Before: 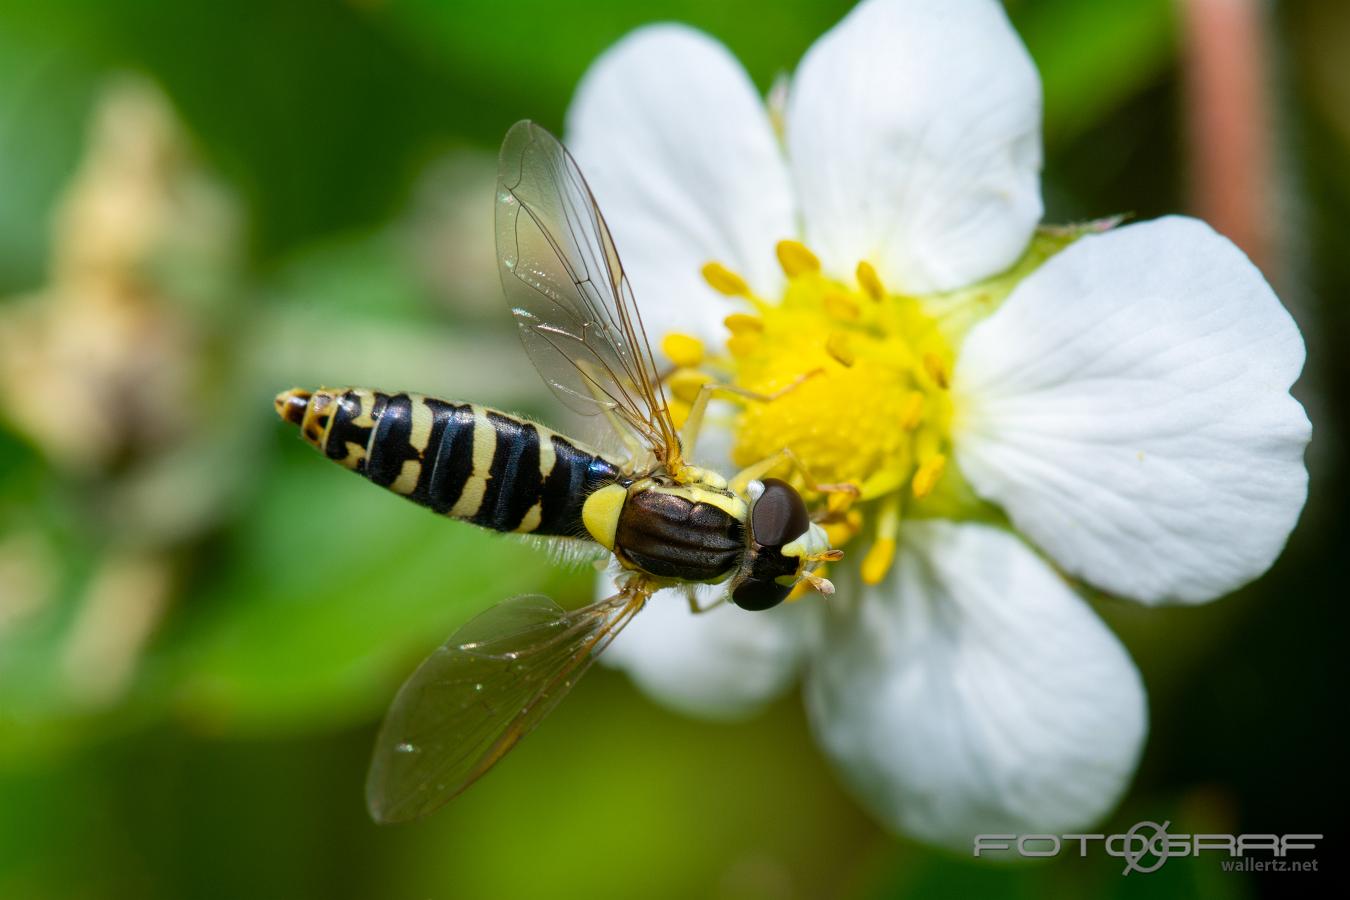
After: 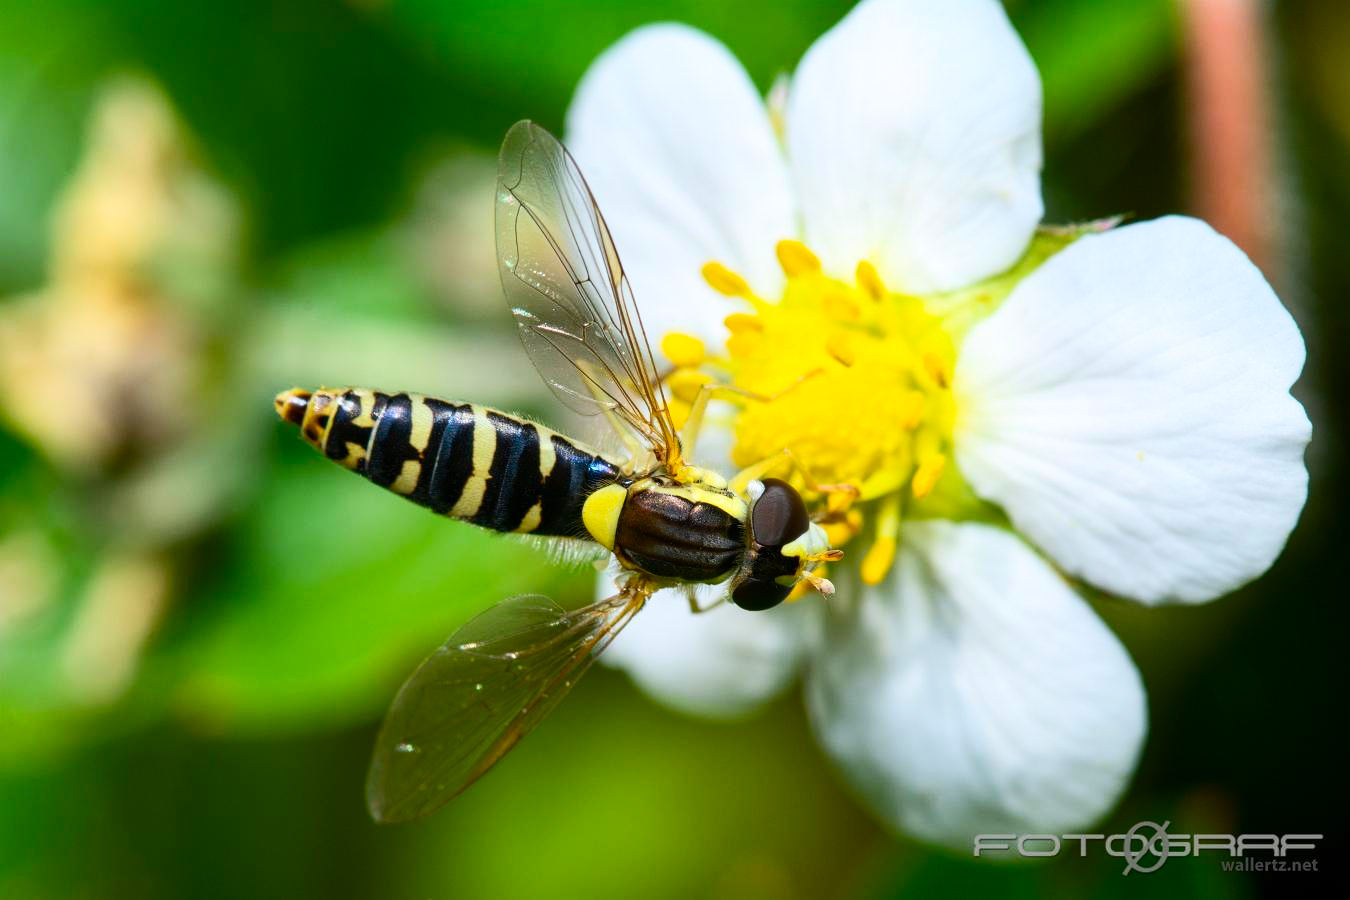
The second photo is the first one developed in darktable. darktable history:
contrast brightness saturation: contrast 0.234, brightness 0.095, saturation 0.289
